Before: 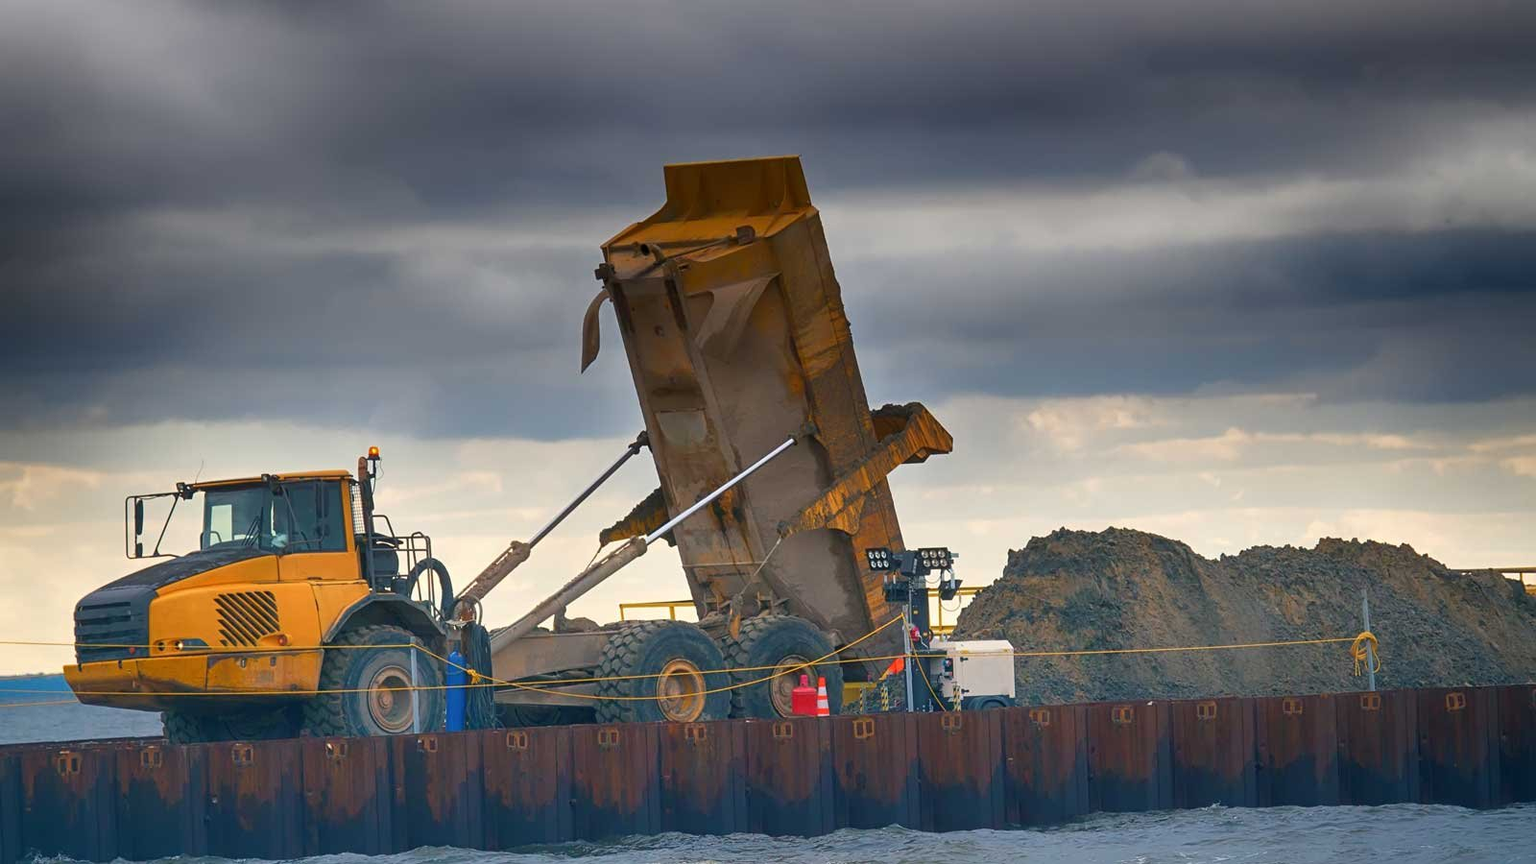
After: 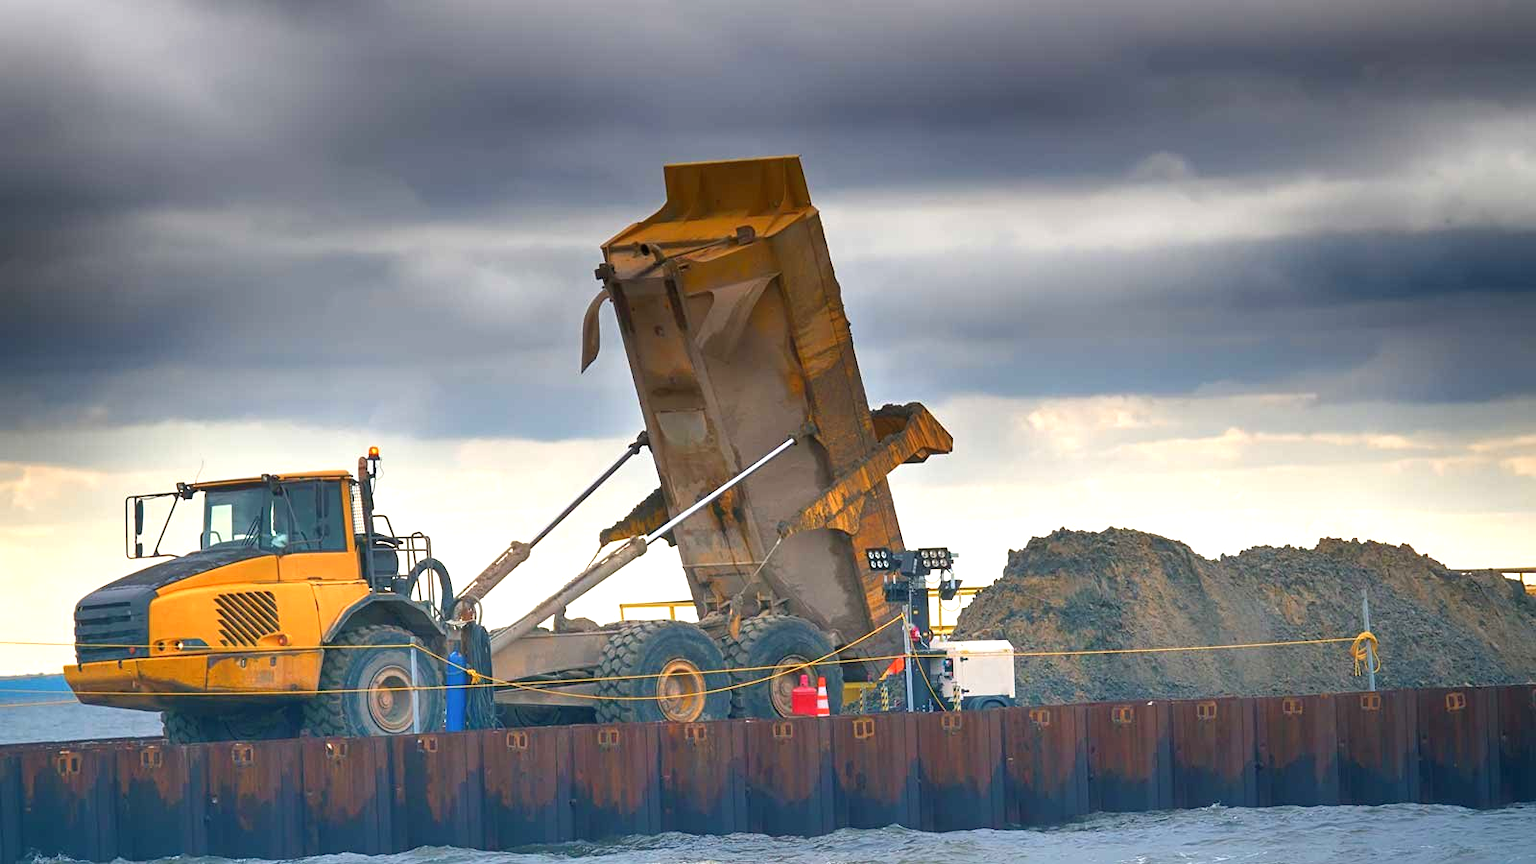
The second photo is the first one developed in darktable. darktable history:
white balance: emerald 1
tone equalizer: on, module defaults
exposure: black level correction 0, exposure 0.7 EV, compensate exposure bias true, compensate highlight preservation false
